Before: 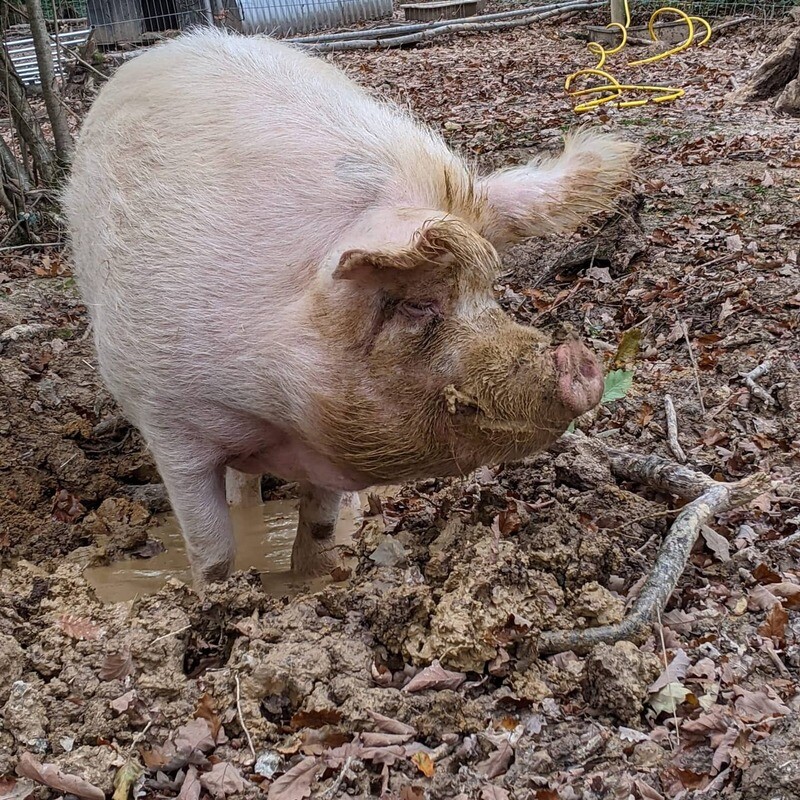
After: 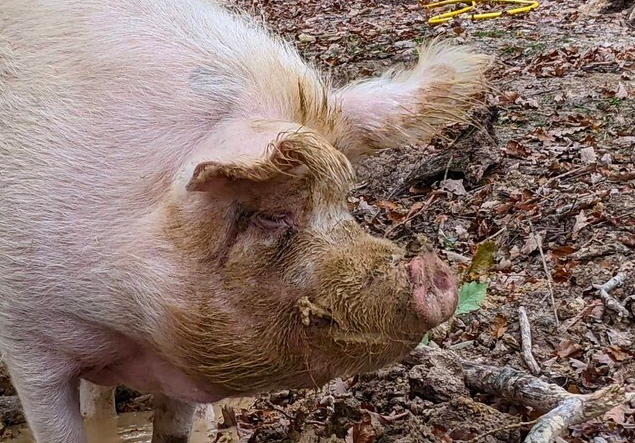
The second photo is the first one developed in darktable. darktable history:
crop: left 18.342%, top 11.104%, right 2.21%, bottom 33.506%
contrast brightness saturation: contrast 0.078, saturation 0.204
